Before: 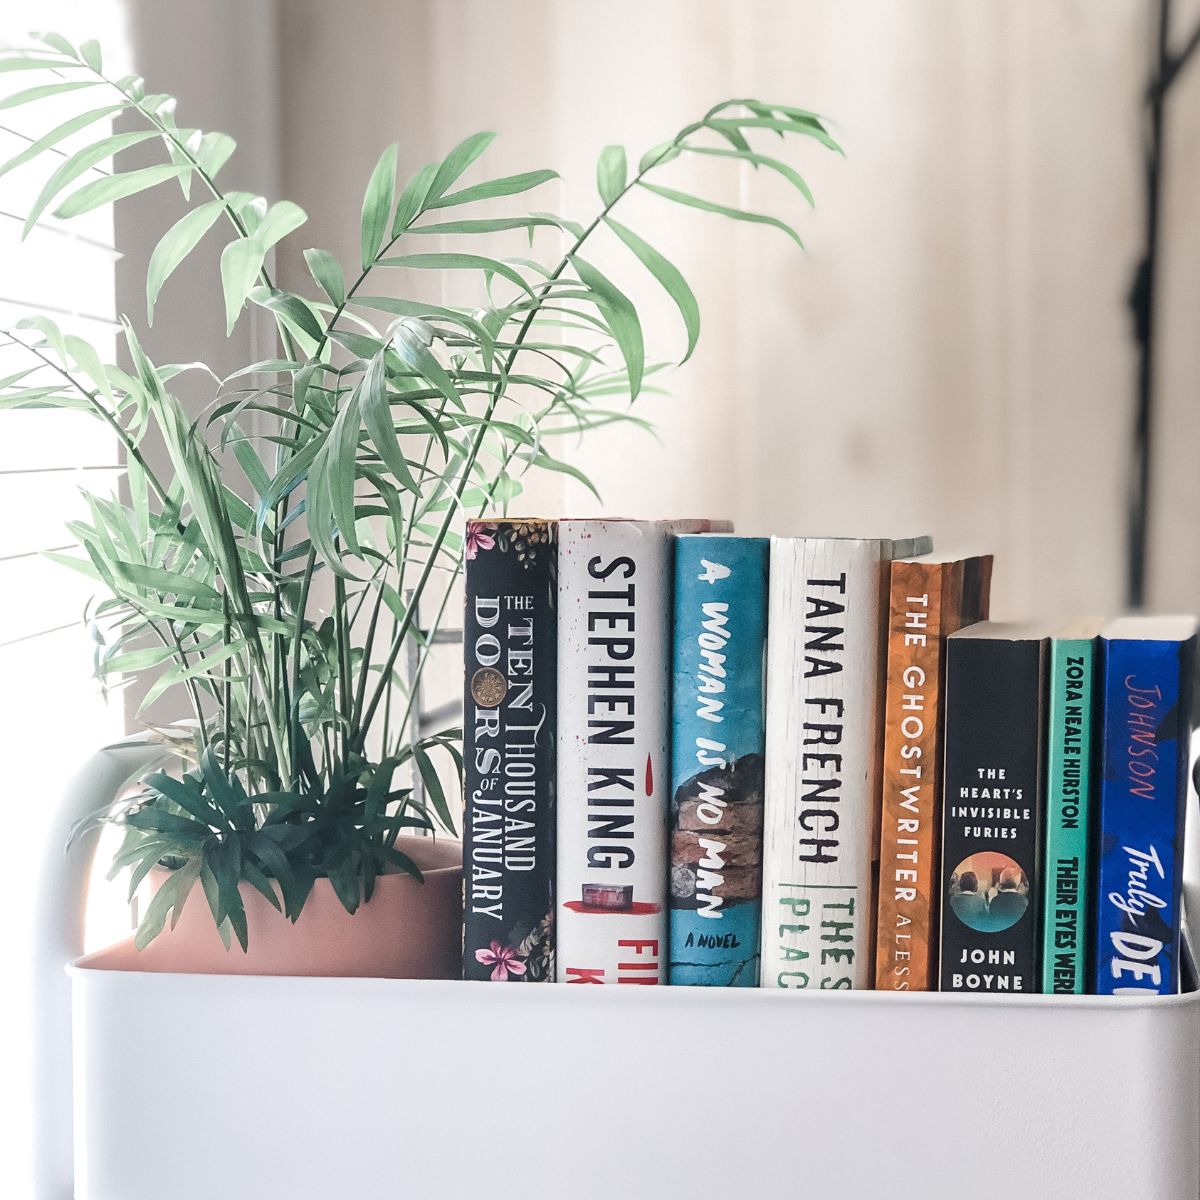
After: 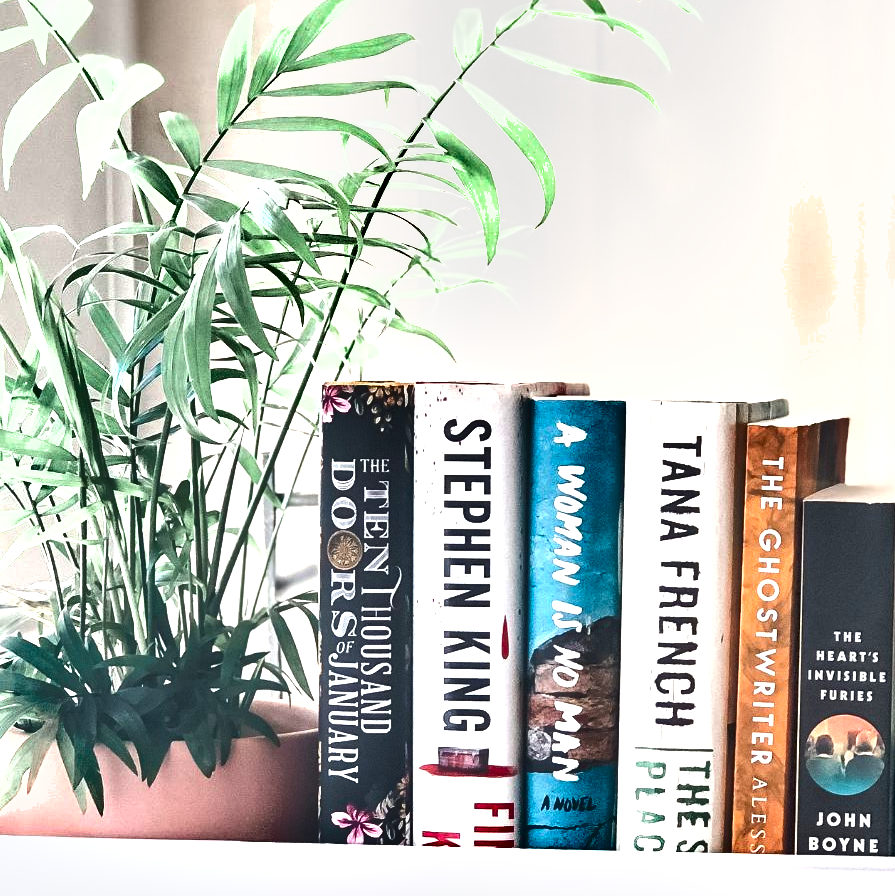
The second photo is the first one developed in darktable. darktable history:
crop and rotate: left 12.038%, top 11.421%, right 13.3%, bottom 13.835%
shadows and highlights: soften with gaussian
exposure: black level correction 0.001, exposure 1.053 EV, compensate exposure bias true, compensate highlight preservation false
